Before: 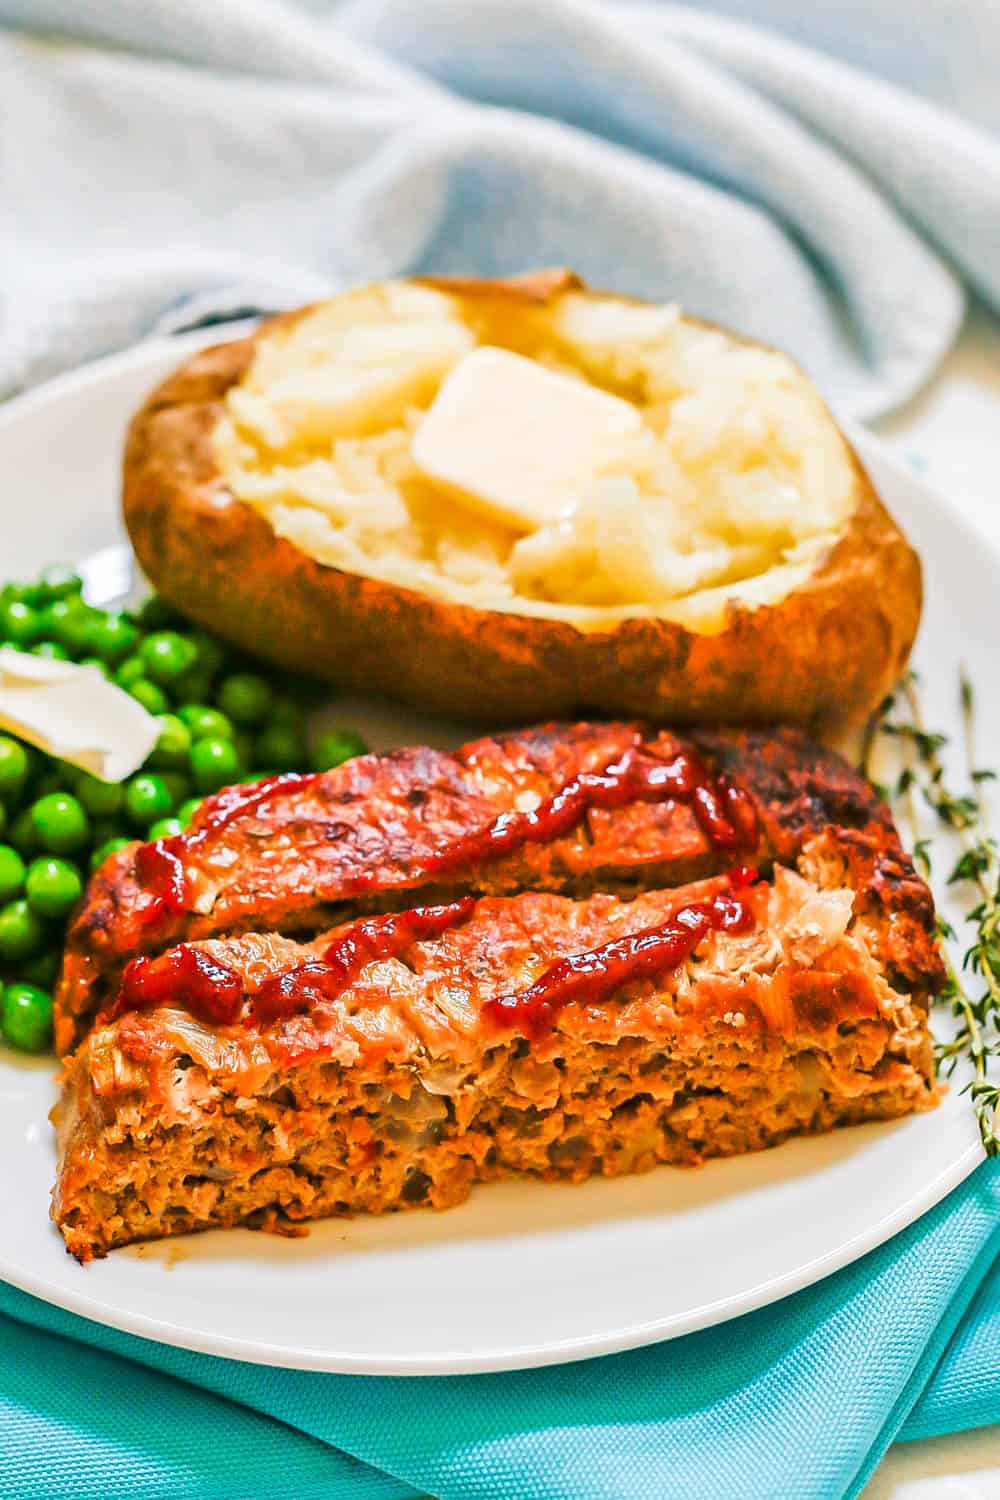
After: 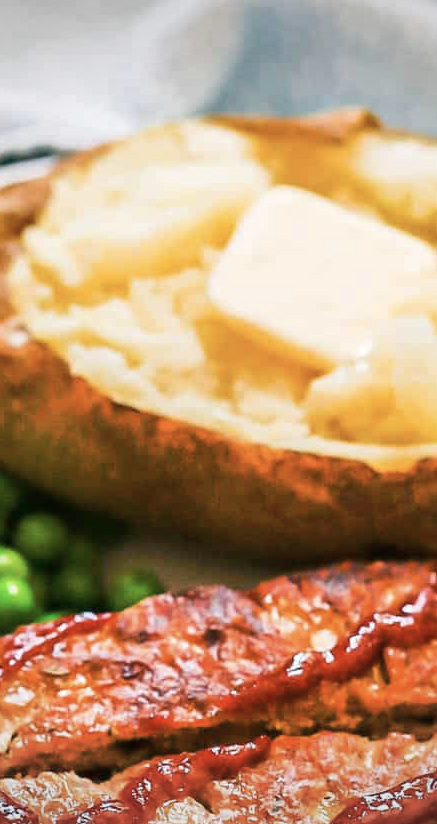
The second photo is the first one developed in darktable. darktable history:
contrast brightness saturation: contrast 0.056, brightness -0.007, saturation -0.215
vignetting: fall-off radius 60.94%
crop: left 20.477%, top 10.796%, right 35.731%, bottom 34.244%
